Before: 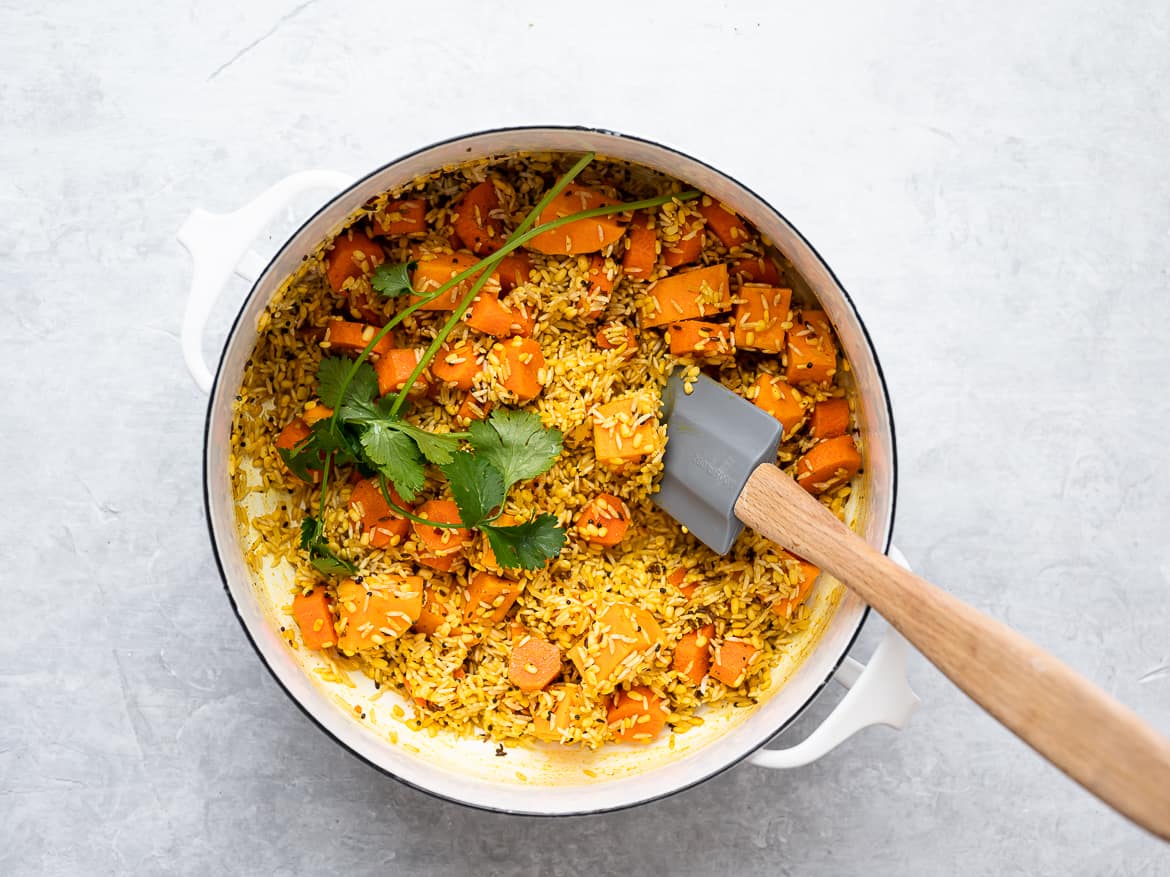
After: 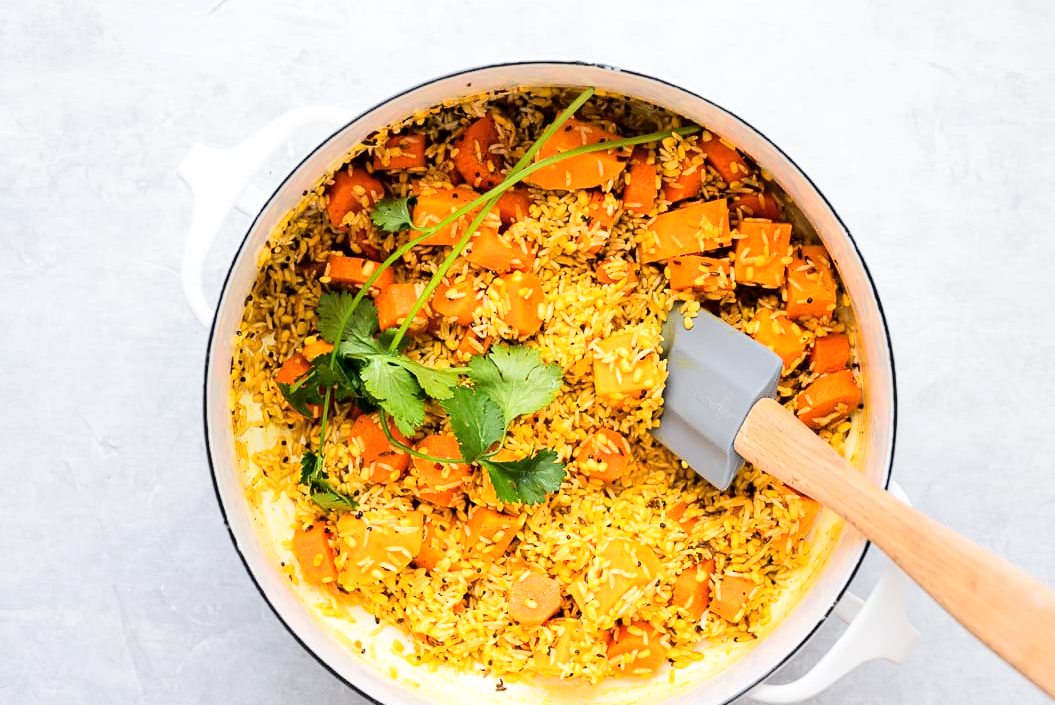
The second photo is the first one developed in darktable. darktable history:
exposure: exposure -0.044 EV, compensate highlight preservation false
tone equalizer: -7 EV 0.144 EV, -6 EV 0.614 EV, -5 EV 1.18 EV, -4 EV 1.29 EV, -3 EV 1.17 EV, -2 EV 0.6 EV, -1 EV 0.152 EV, edges refinement/feathering 500, mask exposure compensation -1.57 EV, preserve details no
crop: top 7.468%, right 9.767%, bottom 12.063%
